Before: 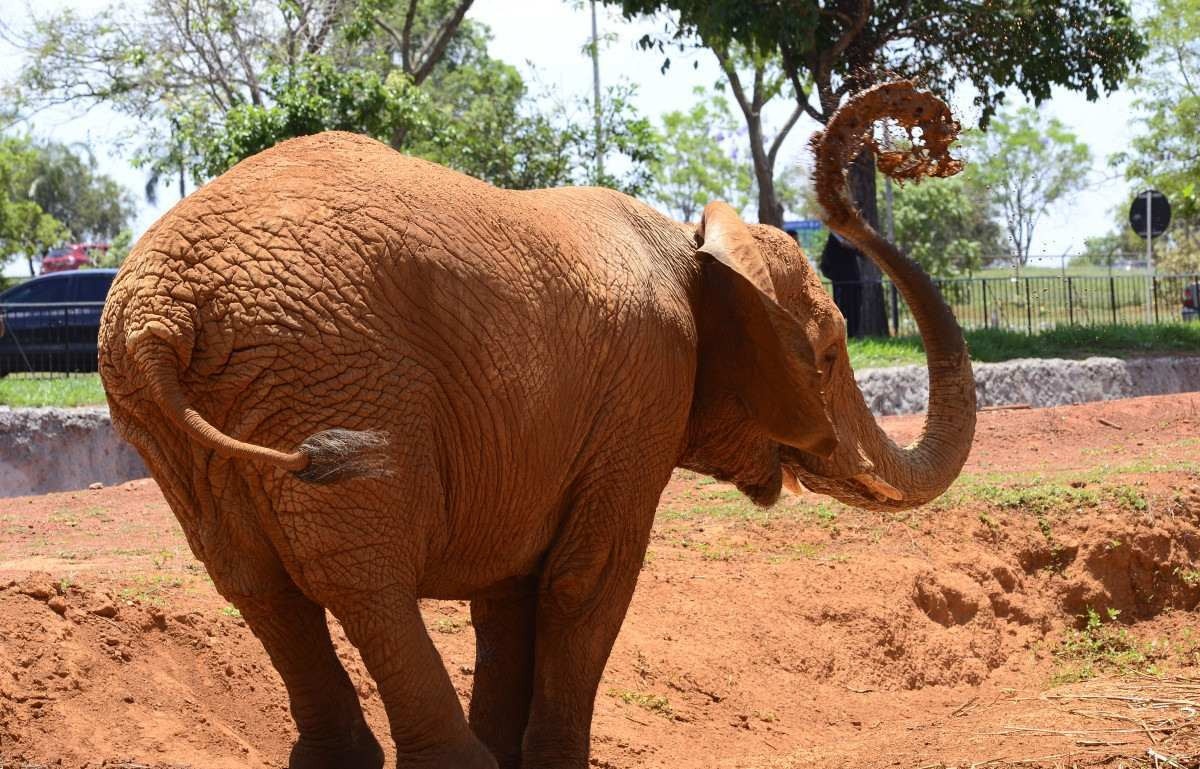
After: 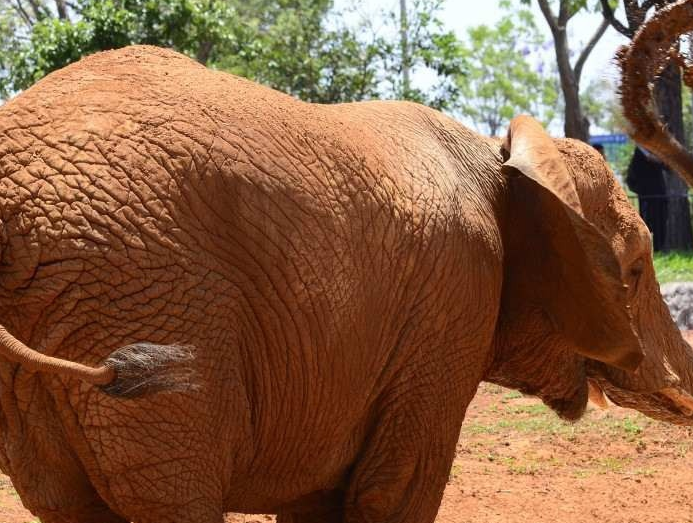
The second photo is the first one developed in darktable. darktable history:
crop: left 16.214%, top 11.251%, right 26.025%, bottom 20.695%
